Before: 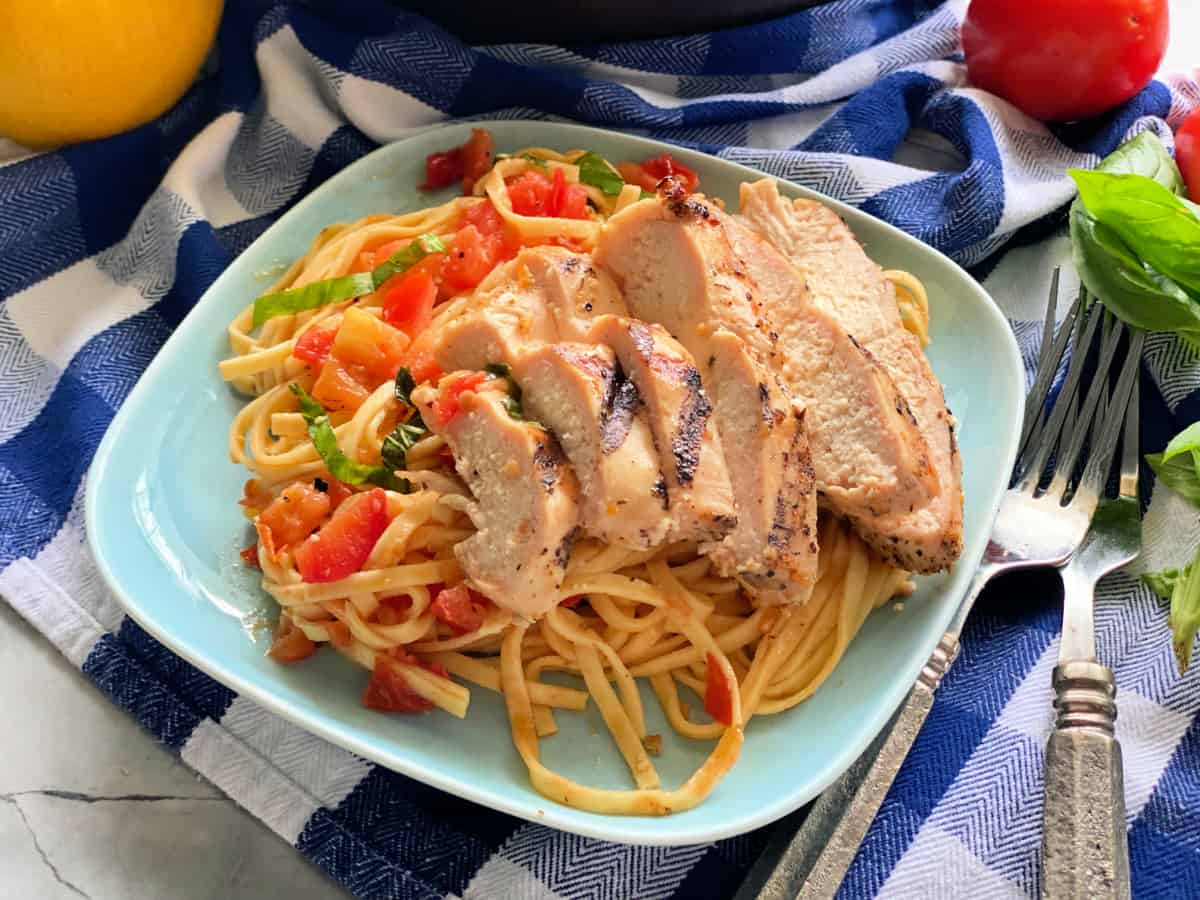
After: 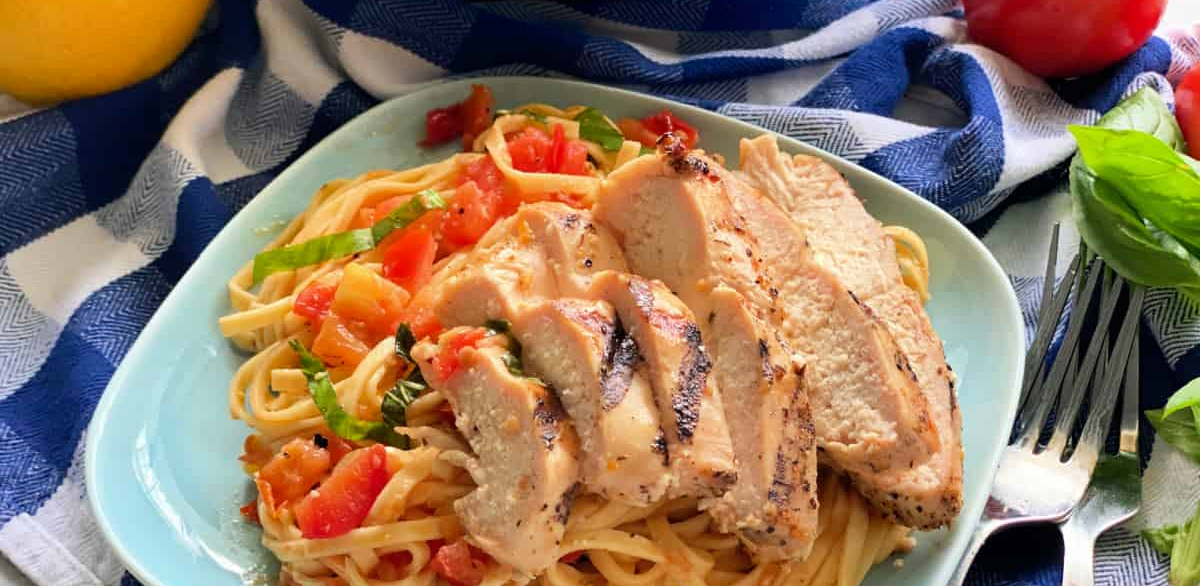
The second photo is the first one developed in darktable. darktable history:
crop and rotate: top 4.938%, bottom 29.866%
shadows and highlights: shadows -89.01, highlights -35.98, soften with gaussian
